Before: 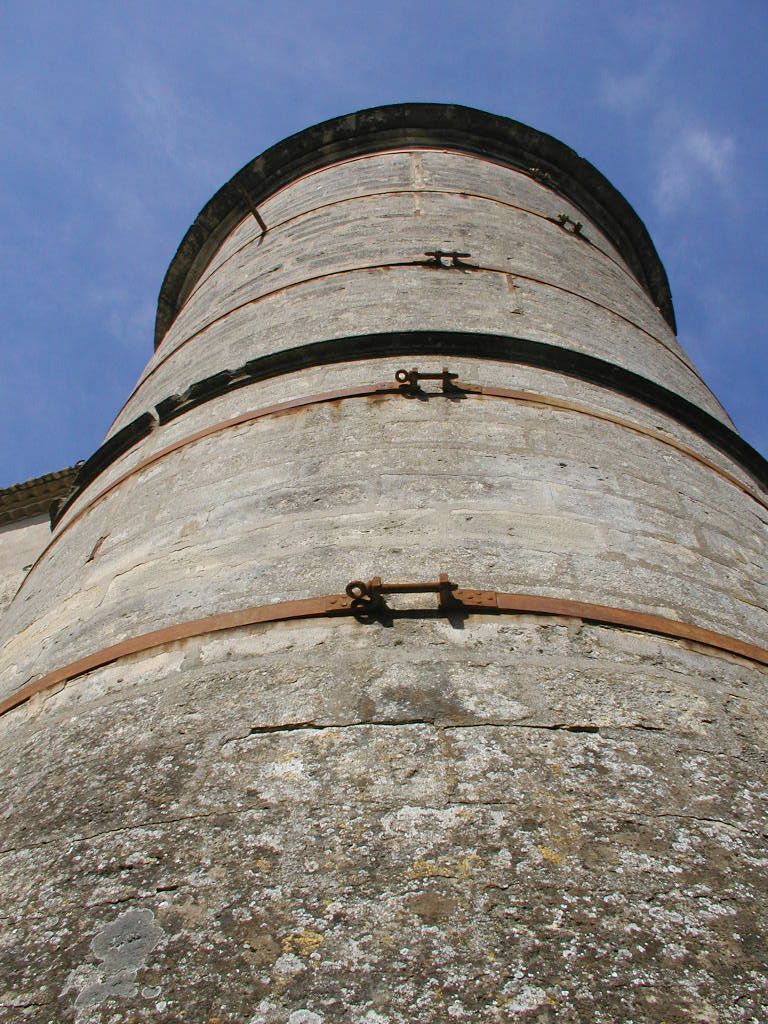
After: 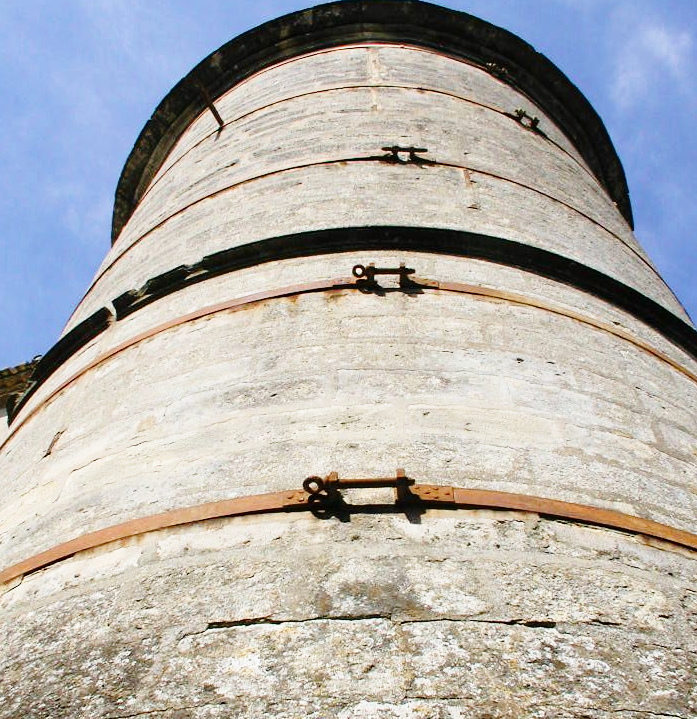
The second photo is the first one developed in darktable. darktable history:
exposure: black level correction 0.001, compensate exposure bias true, compensate highlight preservation false
crop: left 5.699%, top 10.349%, right 3.495%, bottom 19.39%
base curve: curves: ch0 [(0, 0) (0.028, 0.03) (0.121, 0.232) (0.46, 0.748) (0.859, 0.968) (1, 1)], preserve colors none
shadows and highlights: shadows -31.22, highlights 29.9, highlights color adjustment 38.84%
